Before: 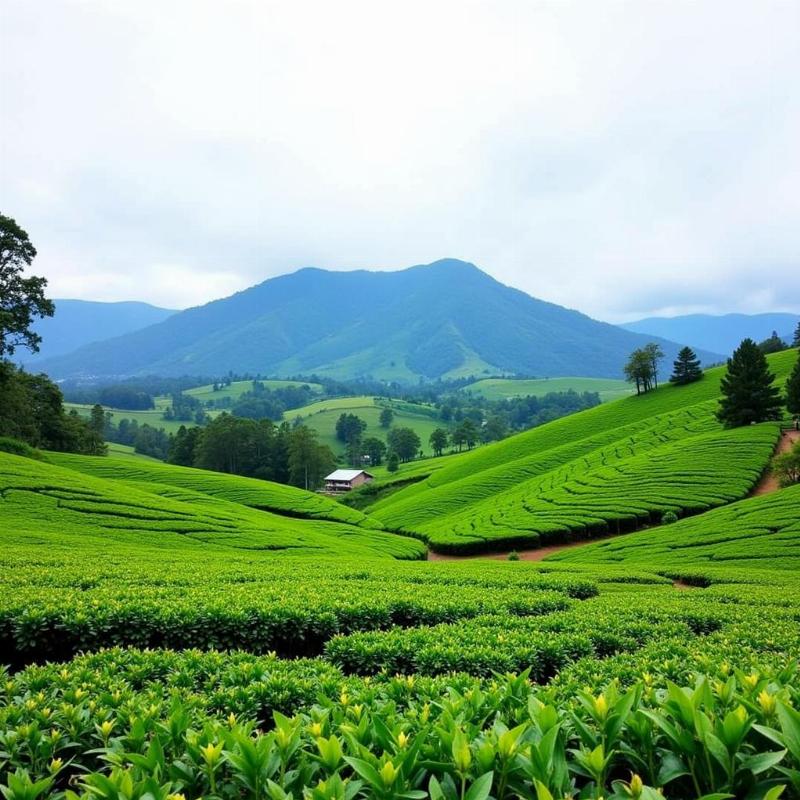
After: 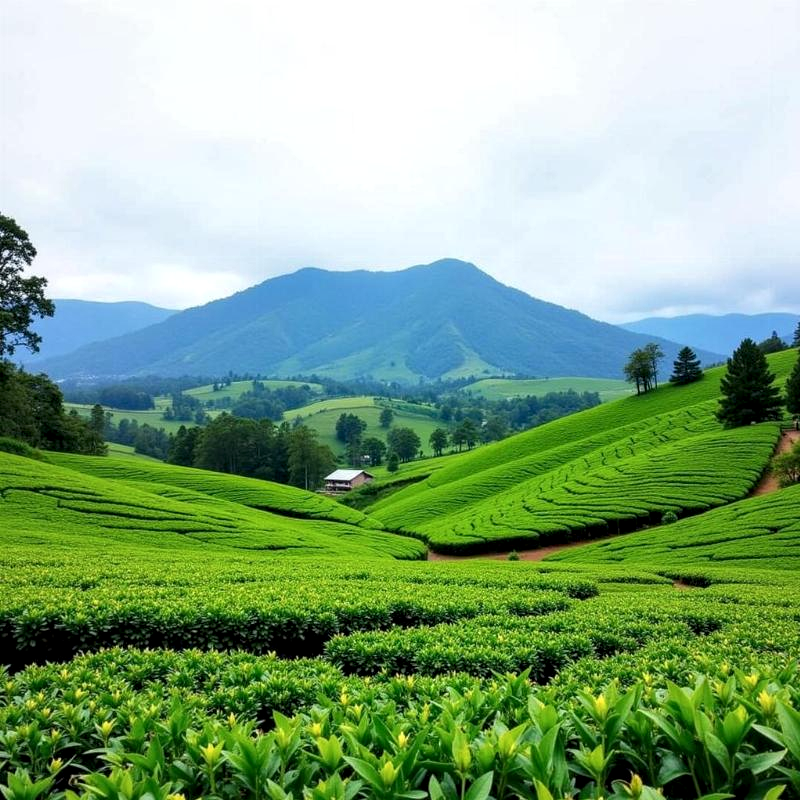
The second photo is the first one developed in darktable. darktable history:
local contrast: highlights 82%, shadows 78%
